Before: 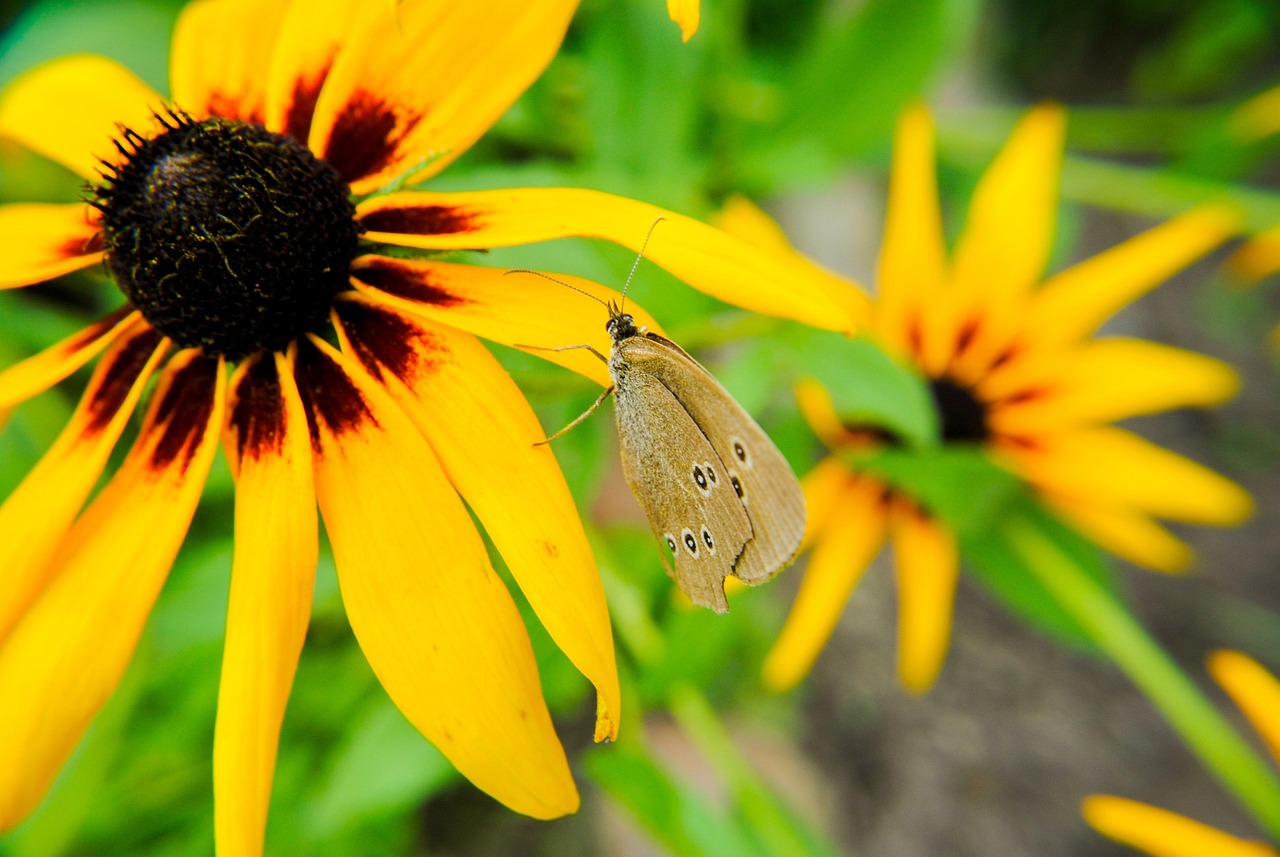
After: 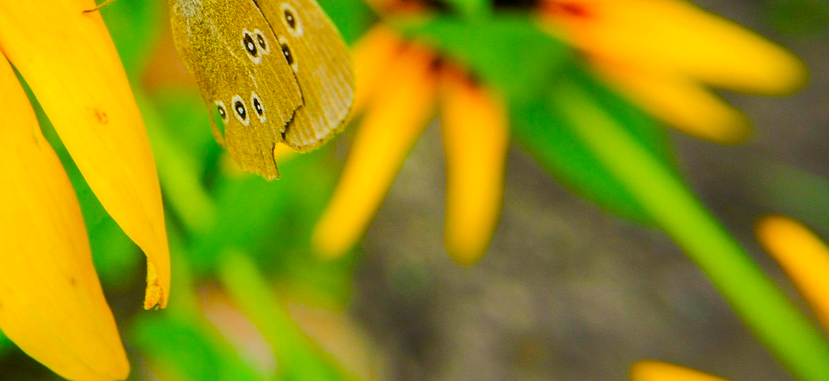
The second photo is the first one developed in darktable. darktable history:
color balance rgb: power › hue 61.62°, perceptual saturation grading › global saturation 41.618%, global vibrance 23.685%
crop and rotate: left 35.227%, top 50.64%, bottom 4.875%
contrast brightness saturation: saturation 0.129
